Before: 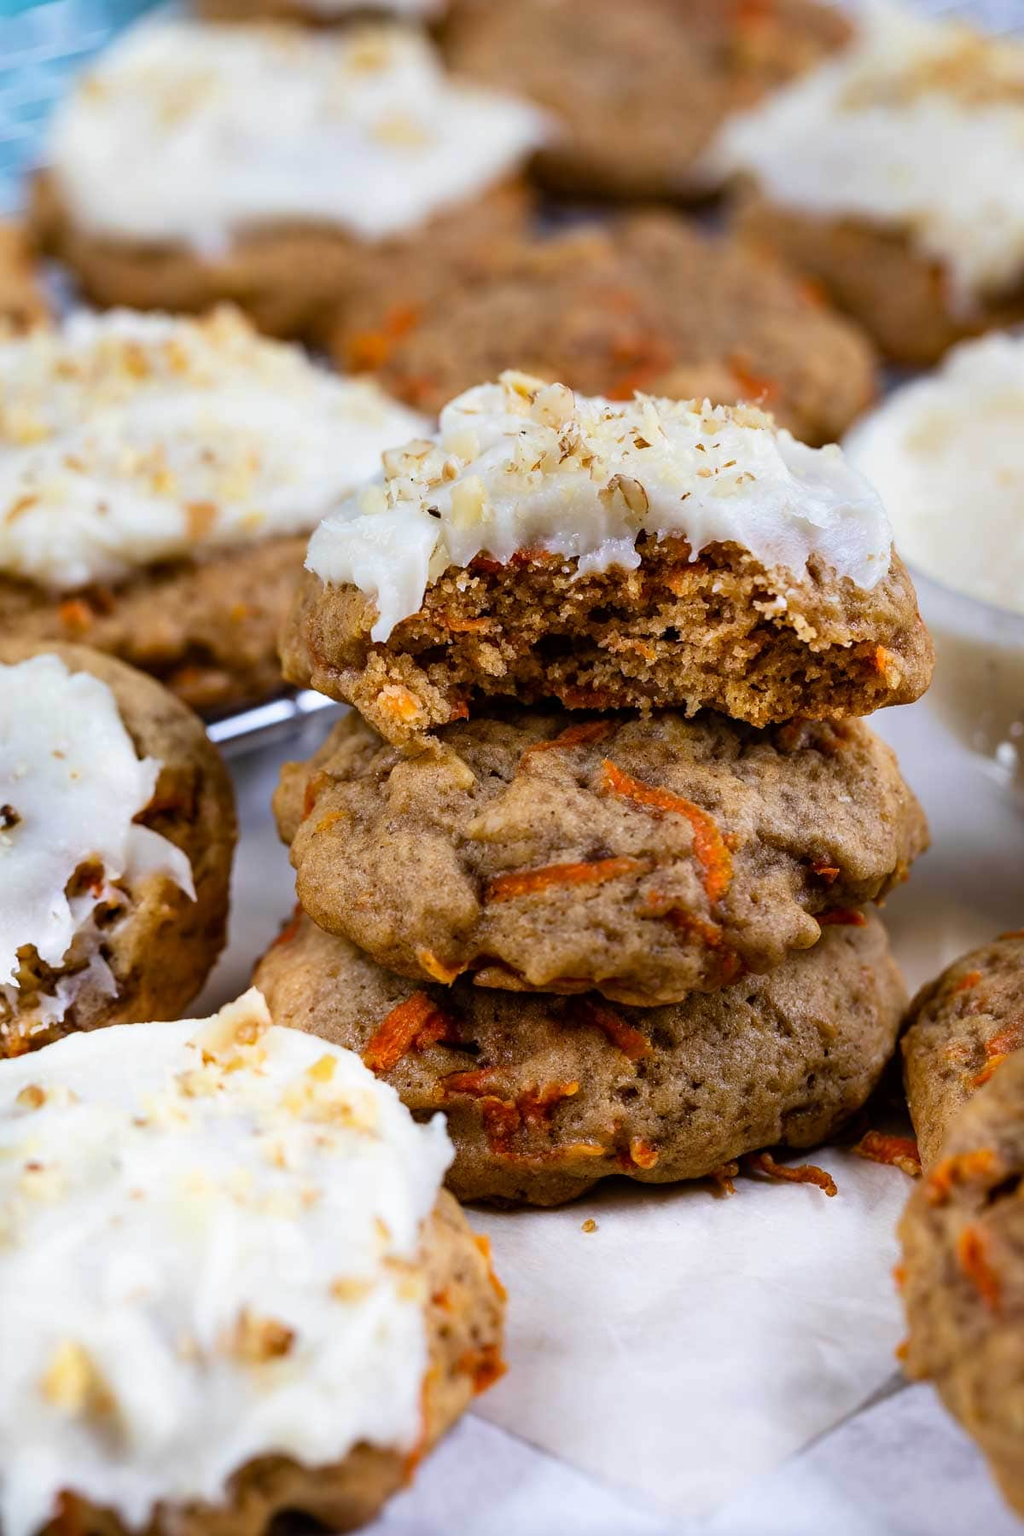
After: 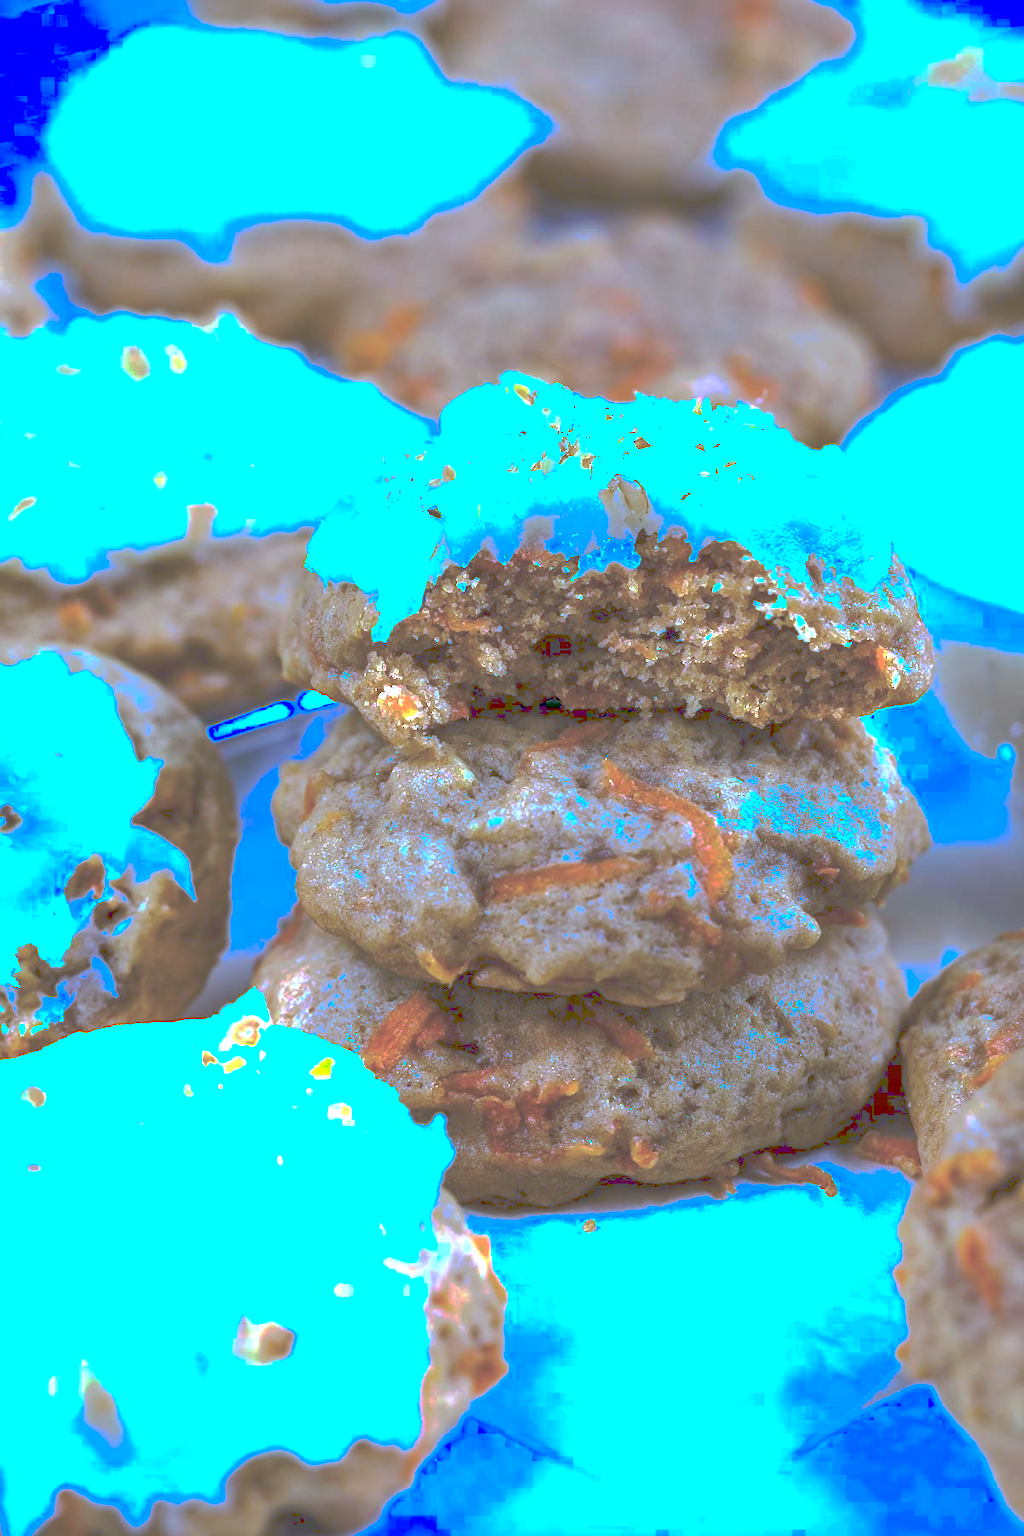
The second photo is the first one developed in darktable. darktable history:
color balance rgb: white fulcrum 0.08 EV, perceptual saturation grading › global saturation 30.034%, perceptual brilliance grading › global brilliance 25.603%, global vibrance 30.519%, contrast 10.472%
color calibration: illuminant as shot in camera, x 0.443, y 0.414, temperature 2870.8 K, saturation algorithm version 1 (2020)
tone curve: curves: ch0 [(0, 0) (0.003, 0.322) (0.011, 0.327) (0.025, 0.345) (0.044, 0.365) (0.069, 0.378) (0.1, 0.391) (0.136, 0.403) (0.177, 0.412) (0.224, 0.429) (0.277, 0.448) (0.335, 0.474) (0.399, 0.503) (0.468, 0.537) (0.543, 0.57) (0.623, 0.61) (0.709, 0.653) (0.801, 0.699) (0.898, 0.75) (1, 1)], preserve colors none
